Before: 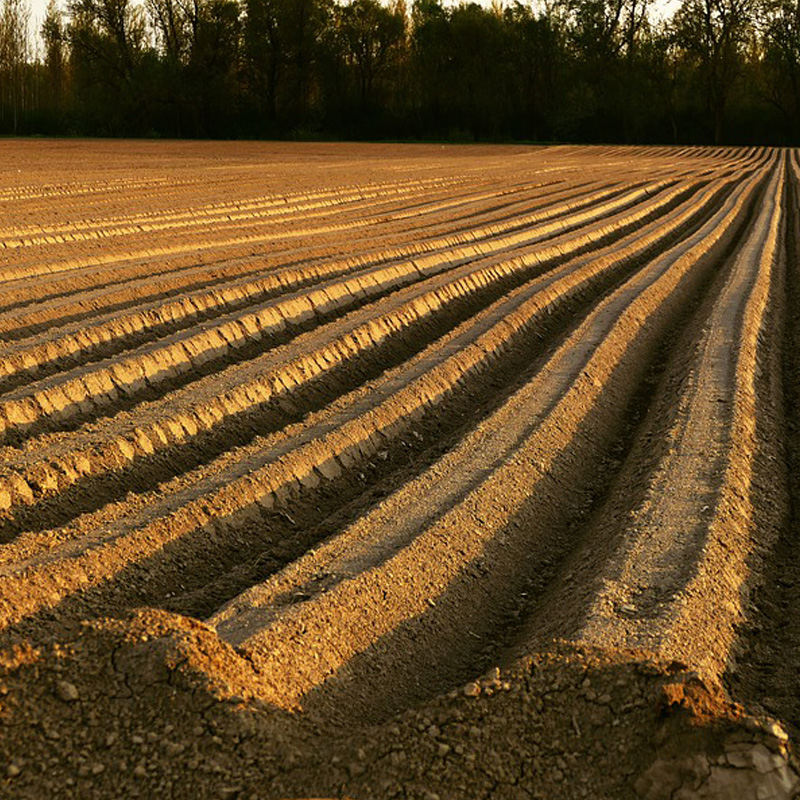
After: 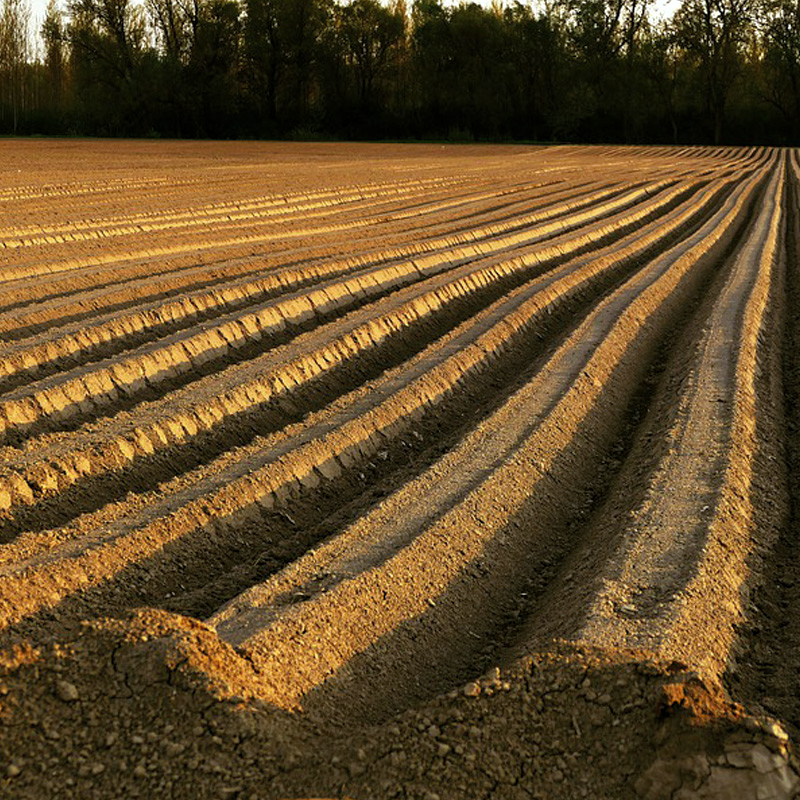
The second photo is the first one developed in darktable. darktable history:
shadows and highlights: shadows 25, highlights -25
levels: levels [0.016, 0.492, 0.969]
white balance: red 0.967, blue 1.049
